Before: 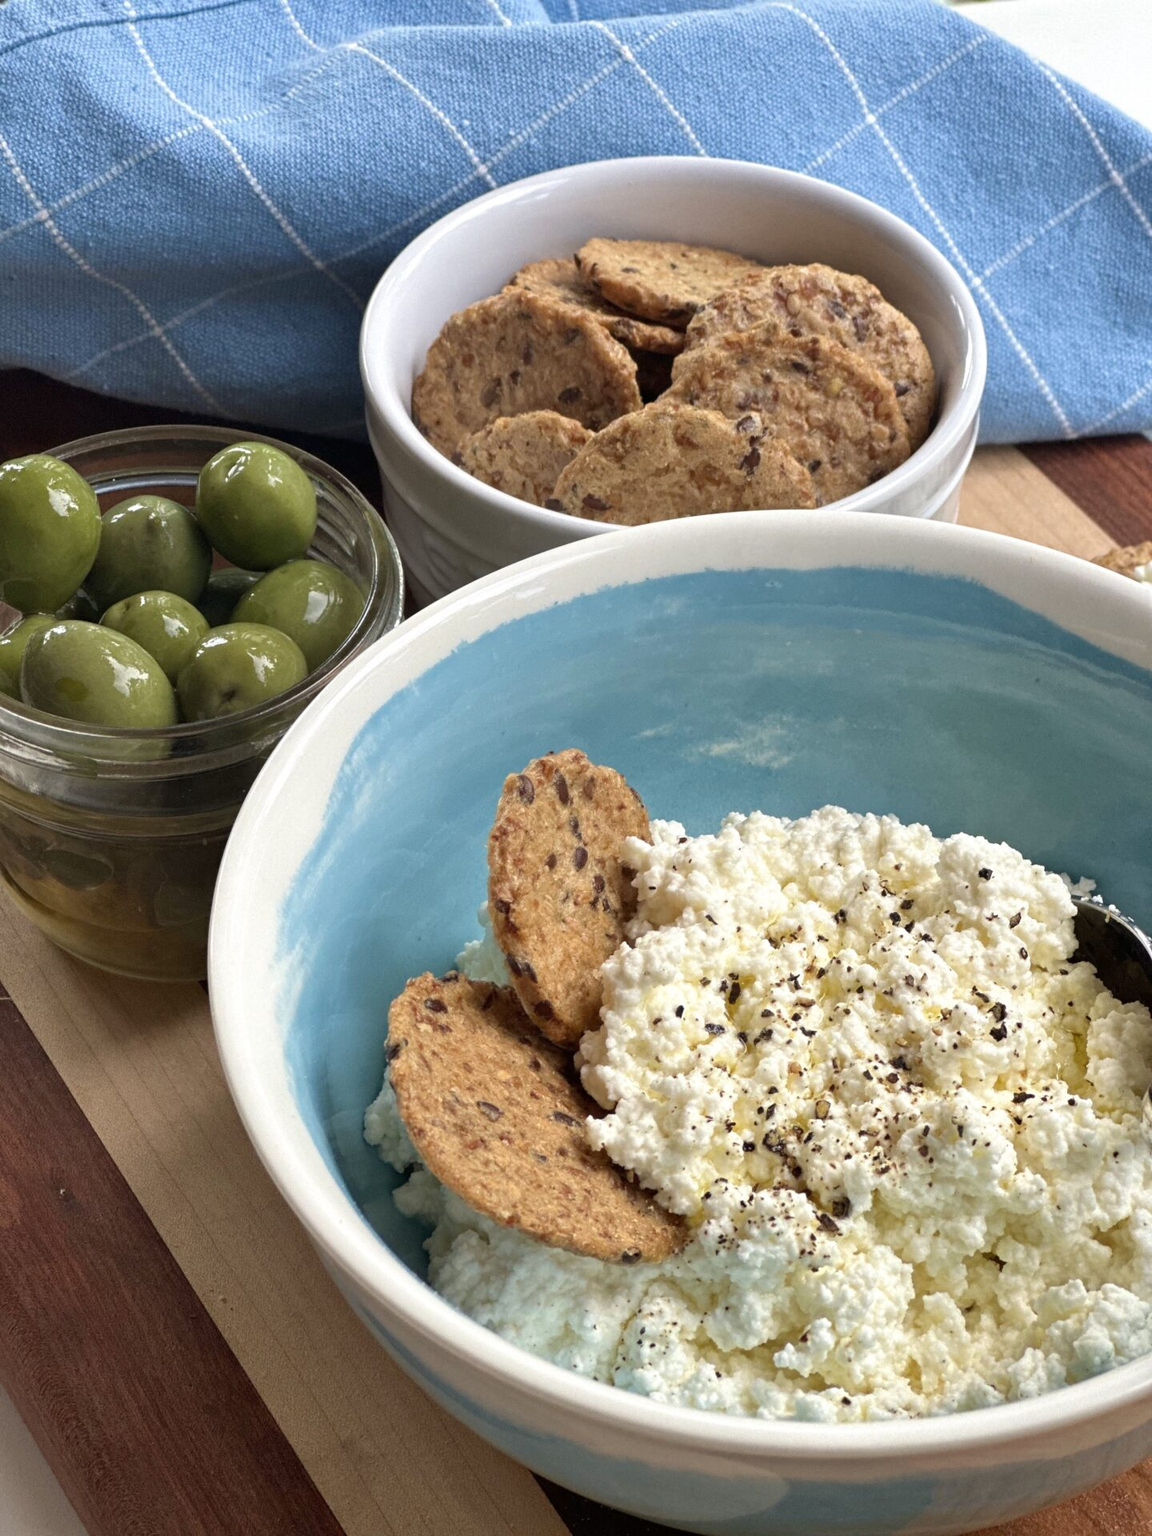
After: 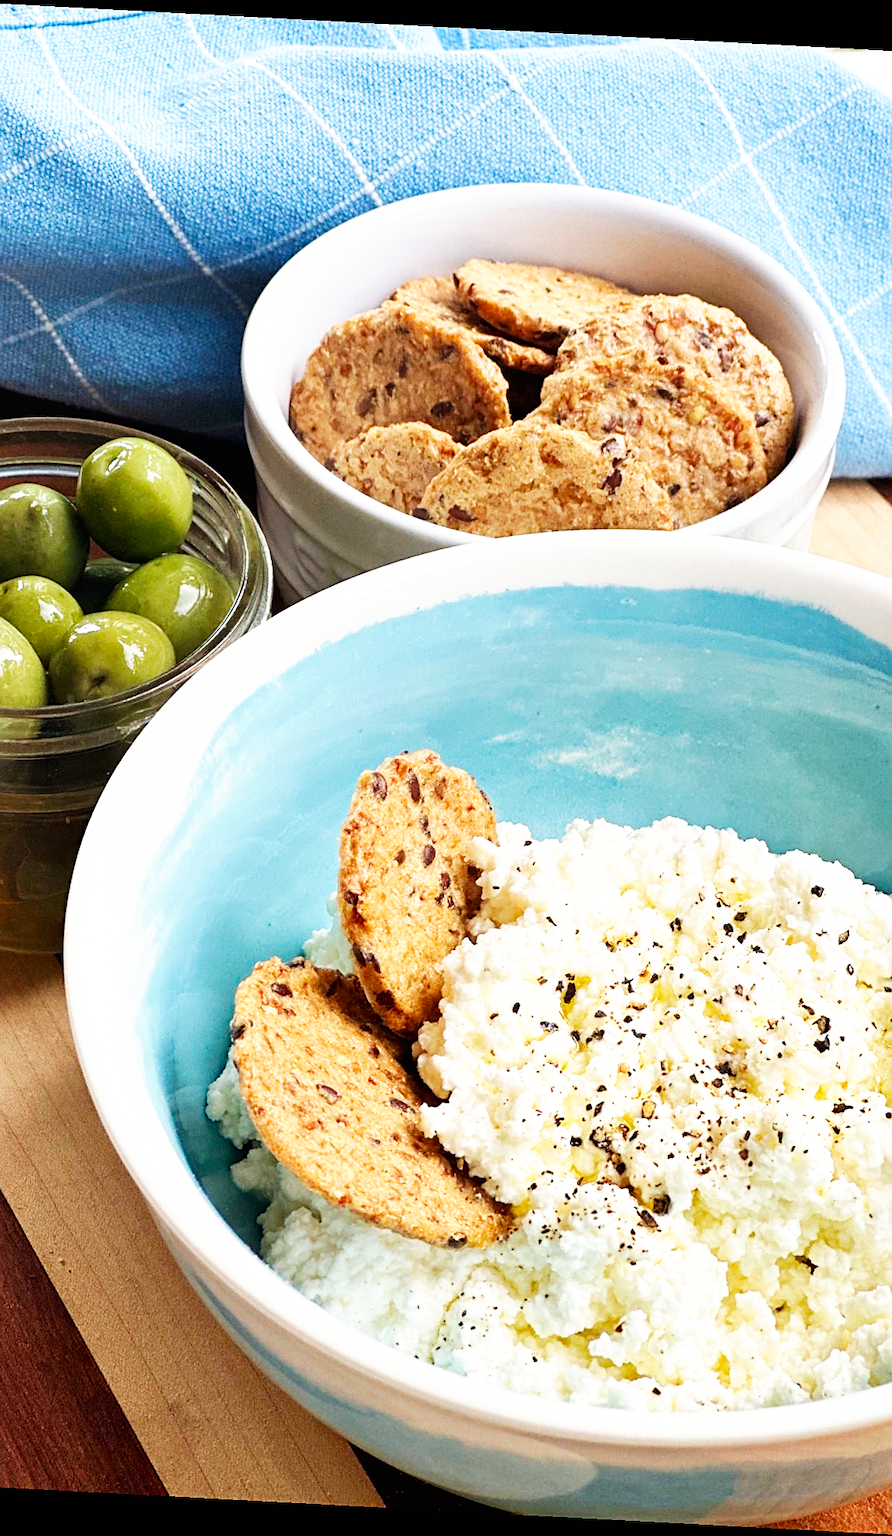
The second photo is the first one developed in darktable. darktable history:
crop and rotate: angle -3.04°, left 13.927%, top 0.034%, right 10.861%, bottom 0.015%
exposure: black level correction 0.001, compensate highlight preservation false
base curve: curves: ch0 [(0, 0) (0.007, 0.004) (0.027, 0.03) (0.046, 0.07) (0.207, 0.54) (0.442, 0.872) (0.673, 0.972) (1, 1)], preserve colors none
sharpen: on, module defaults
